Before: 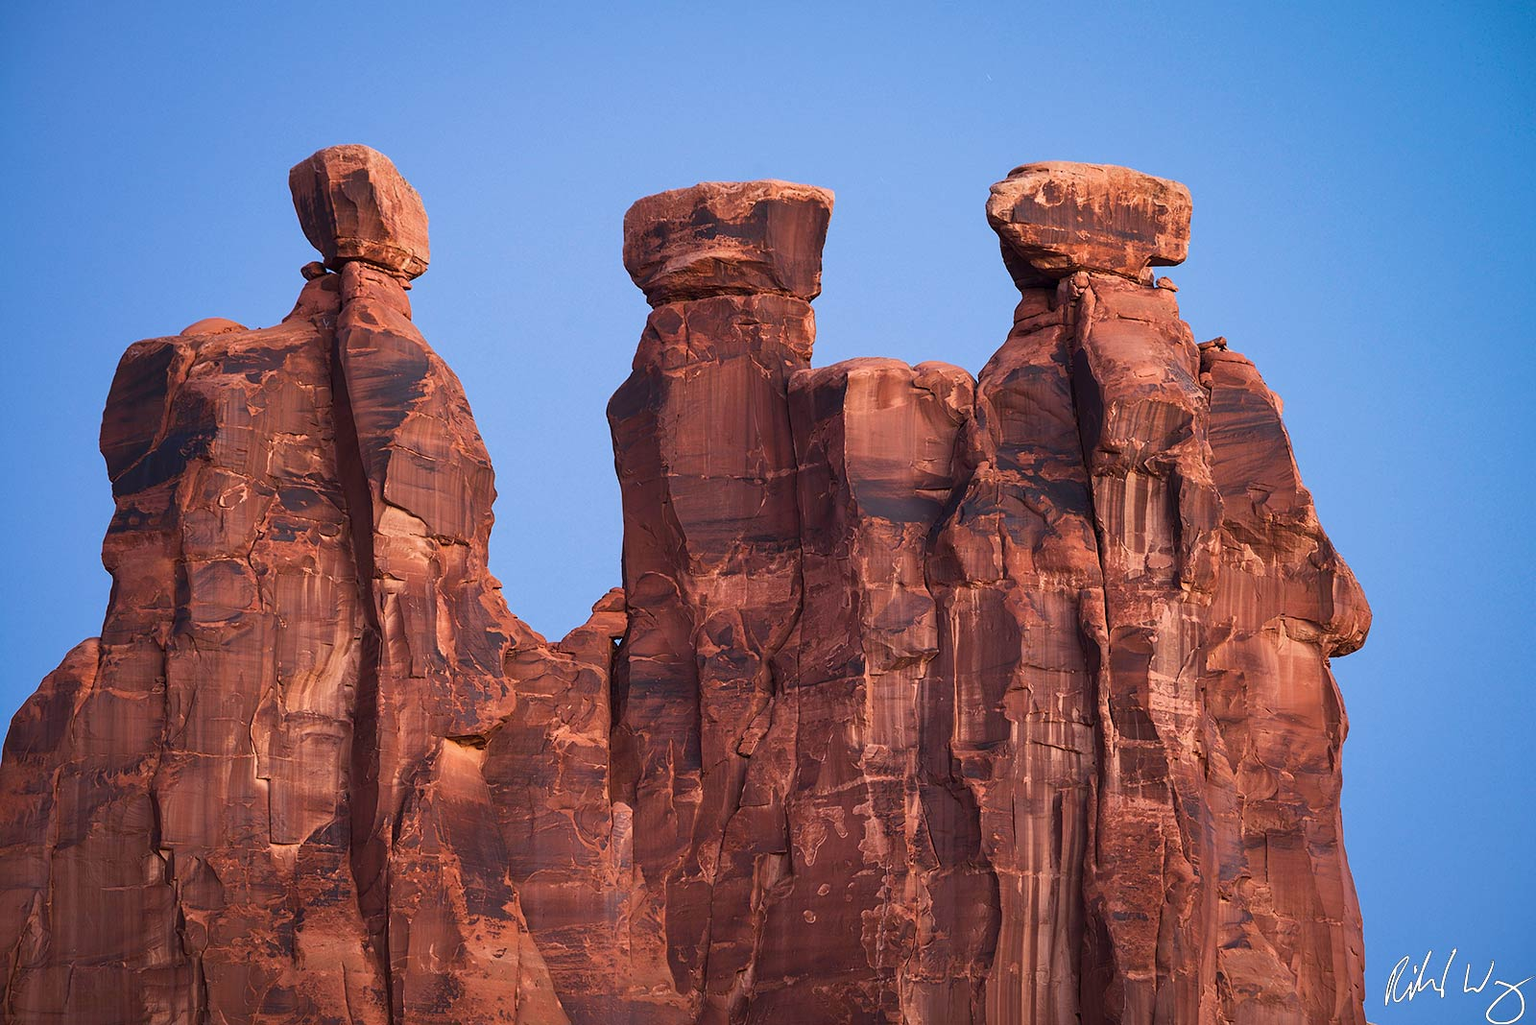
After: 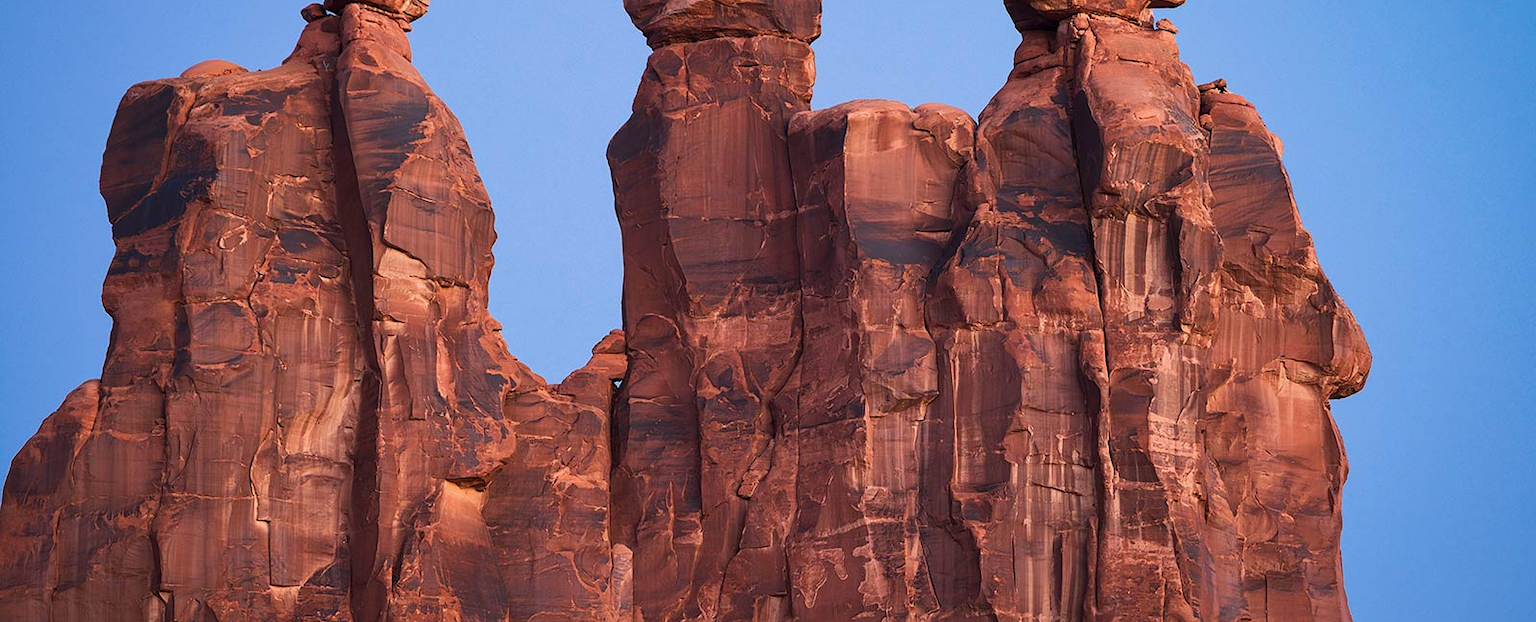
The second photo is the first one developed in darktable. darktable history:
crop and rotate: top 25.232%, bottom 14.03%
levels: levels [0, 0.498, 1]
